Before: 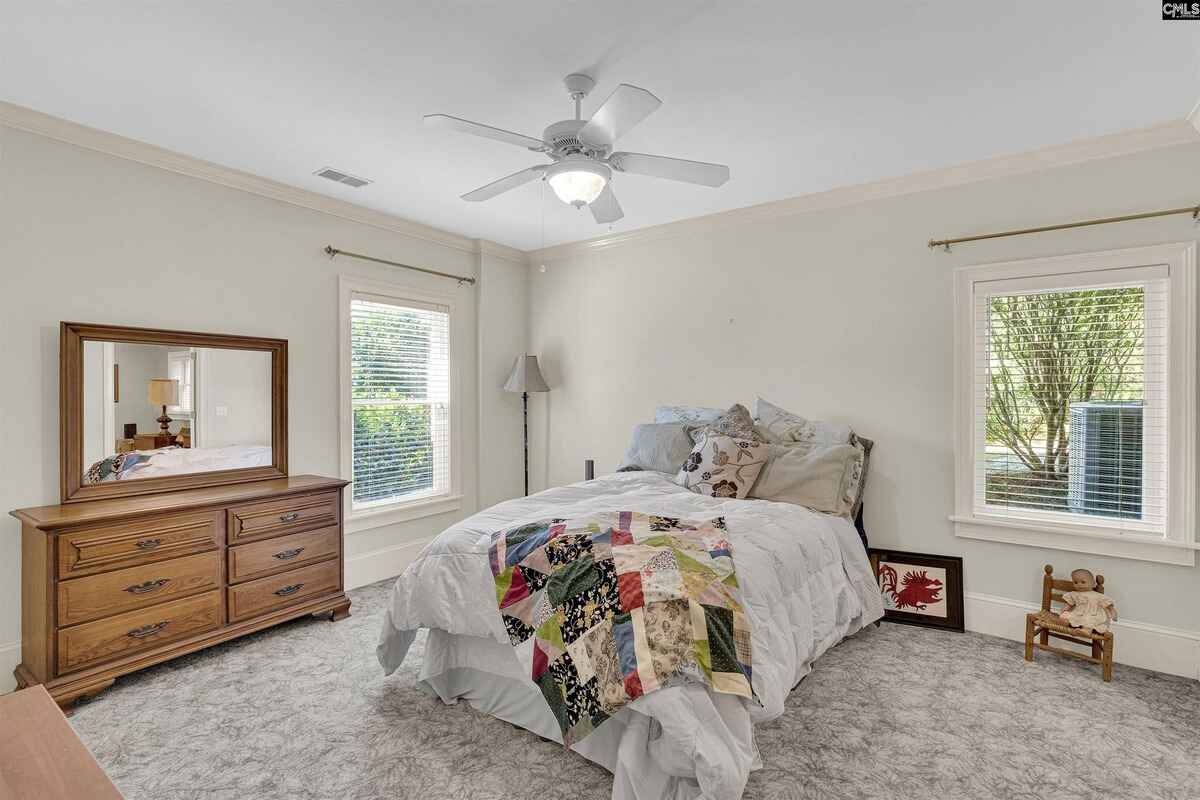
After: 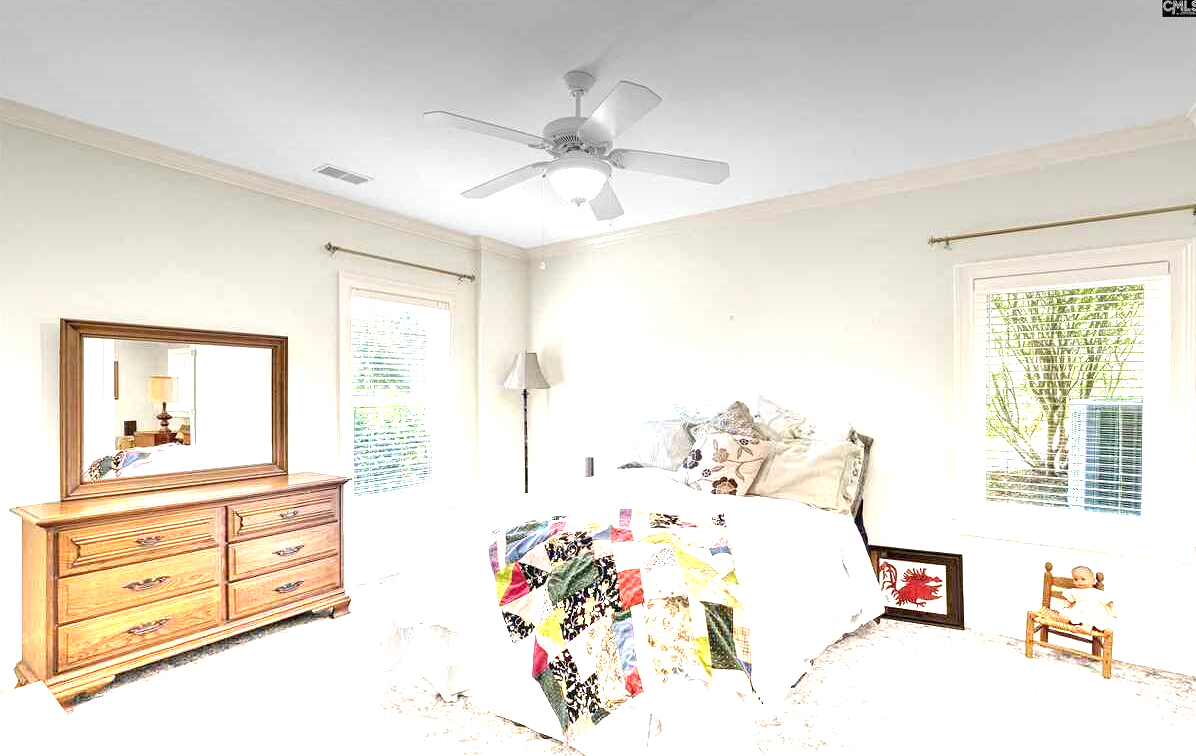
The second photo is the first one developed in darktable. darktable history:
graduated density: density -3.9 EV
crop: top 0.448%, right 0.264%, bottom 5.045%
